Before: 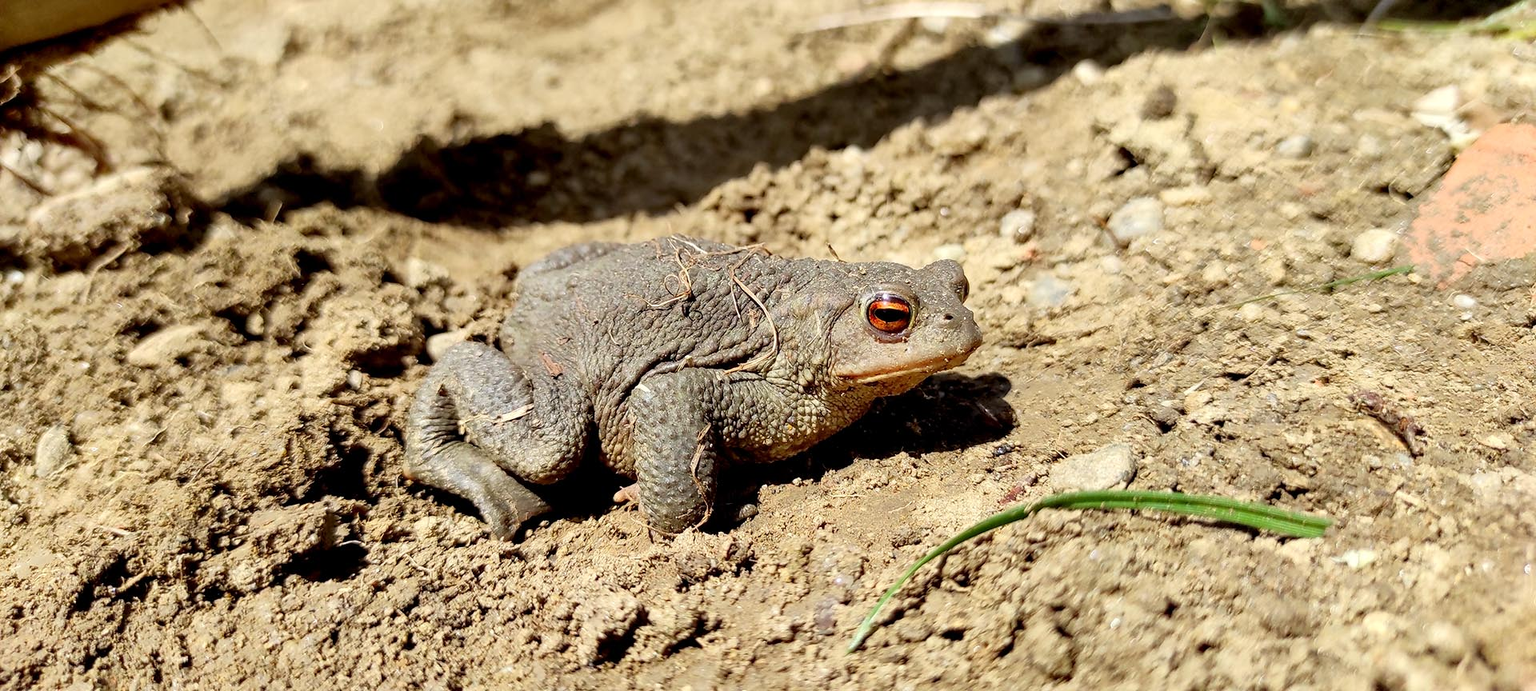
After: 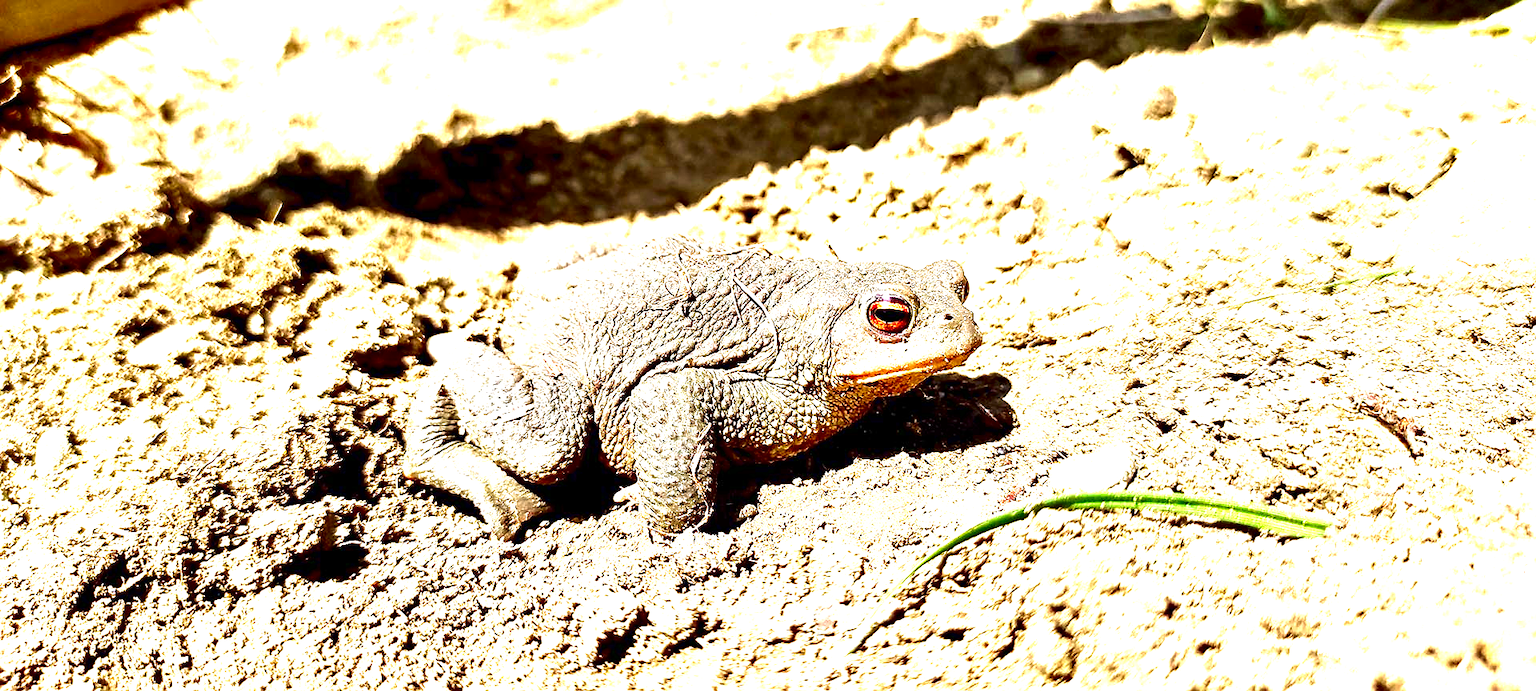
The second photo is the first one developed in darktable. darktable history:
contrast brightness saturation: brightness -0.251, saturation 0.202
velvia: on, module defaults
sharpen: on, module defaults
exposure: black level correction 0, exposure 1.887 EV, compensate highlight preservation false
